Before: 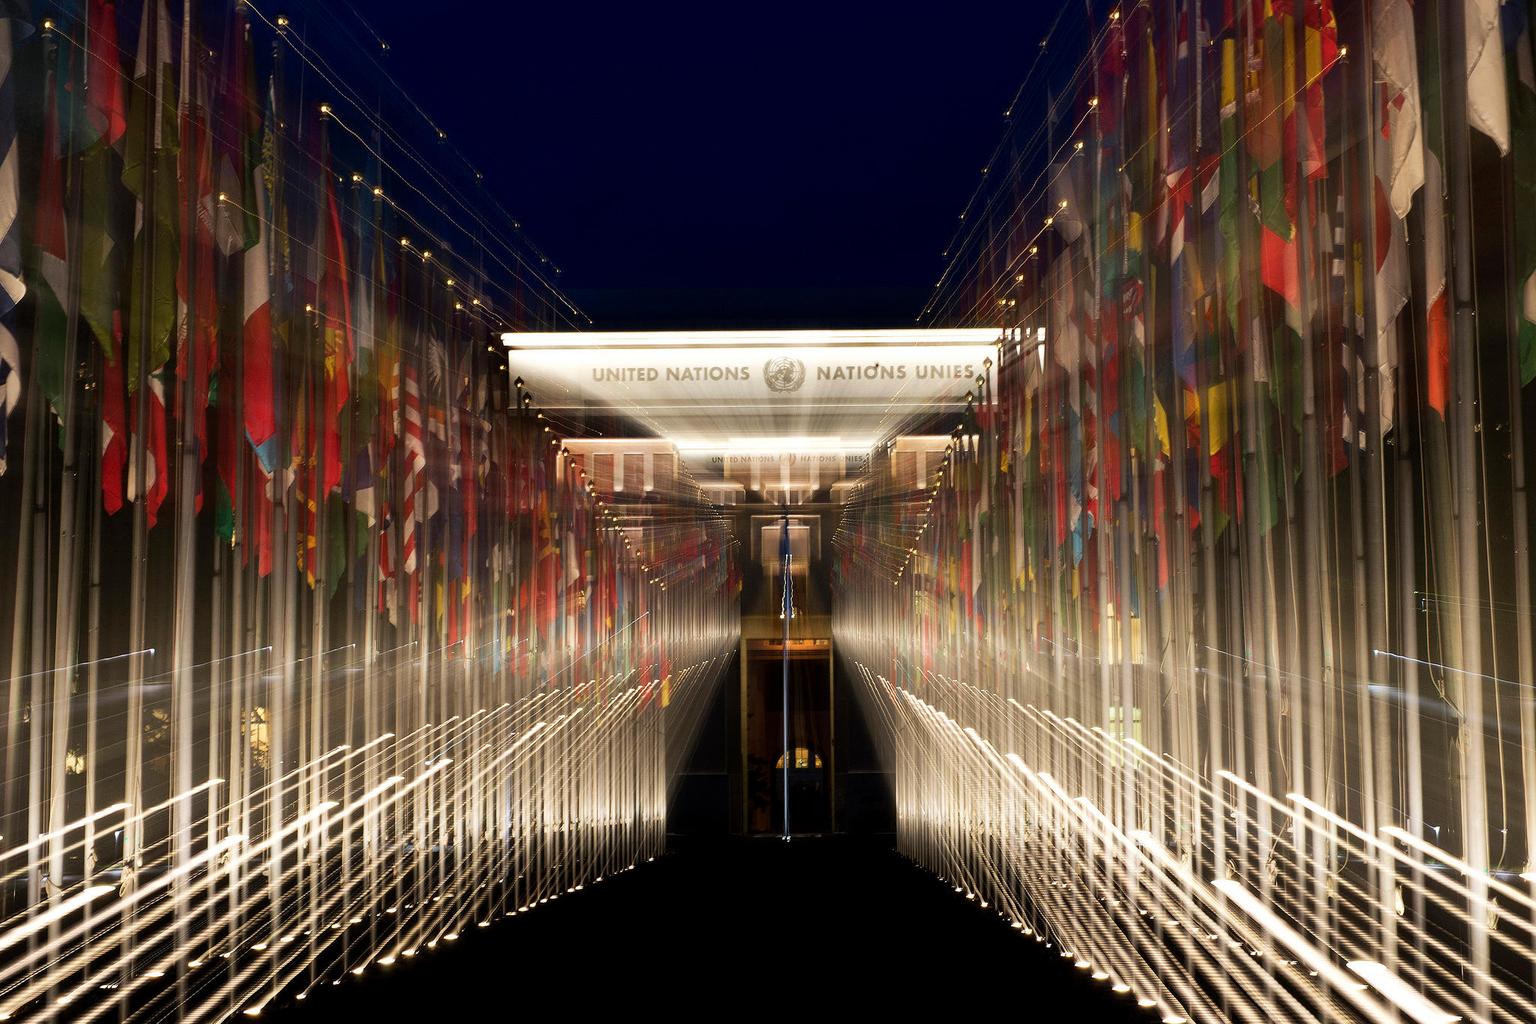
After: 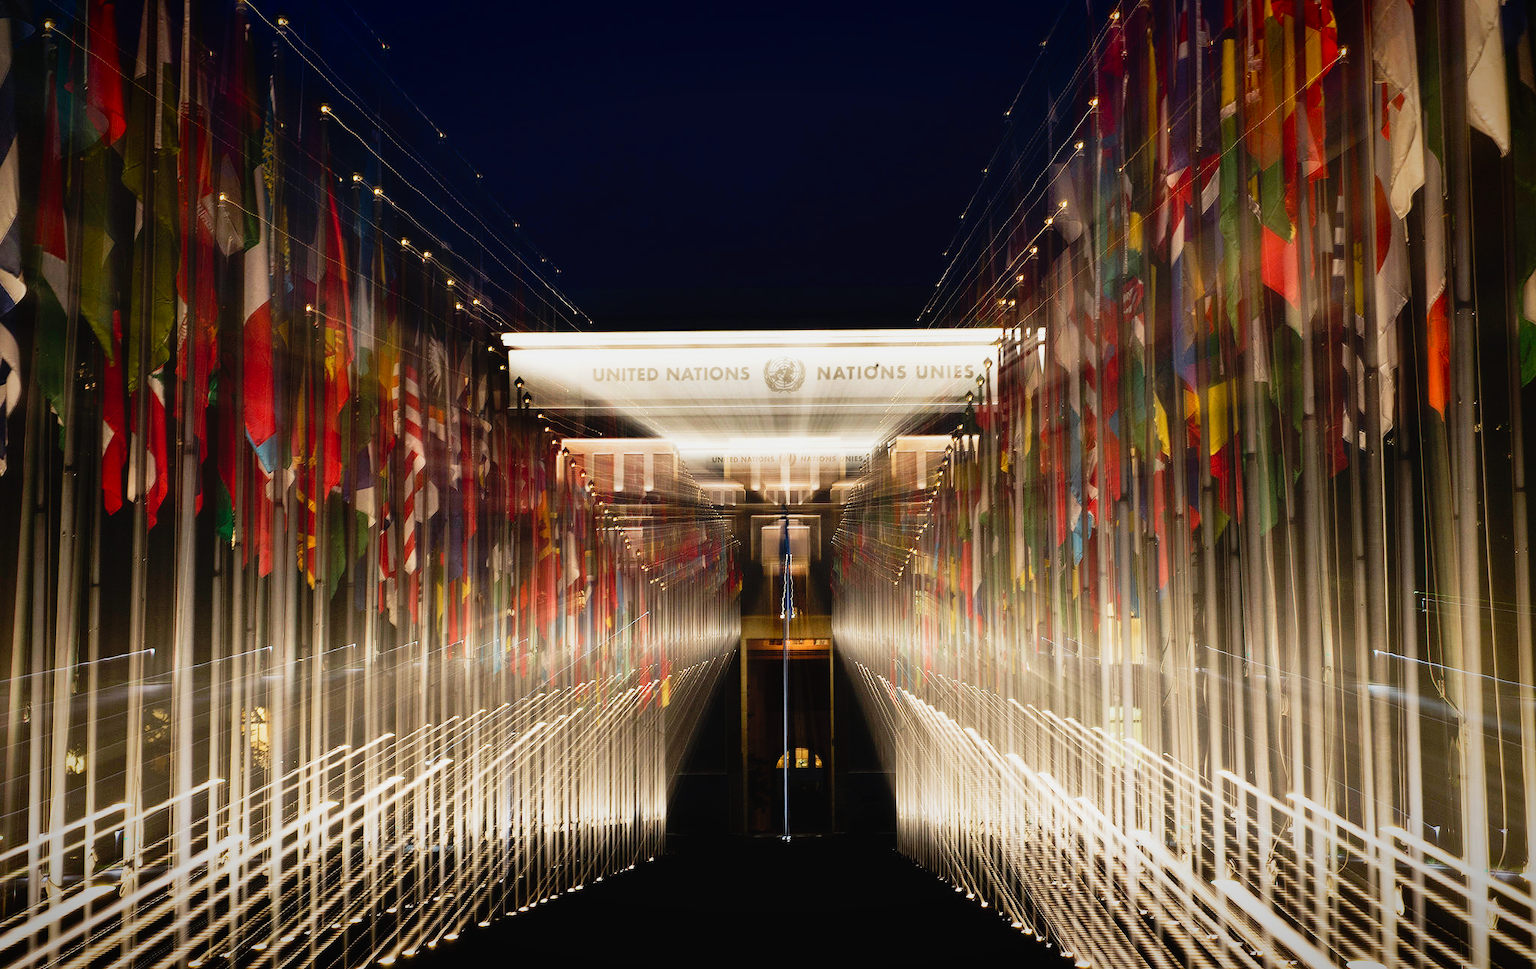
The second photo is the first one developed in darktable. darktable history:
vignetting: saturation 0.378, automatic ratio true, unbound false
crop and rotate: top 0.01%, bottom 5.203%
tone curve: curves: ch0 [(0, 0.022) (0.114, 0.088) (0.282, 0.316) (0.446, 0.511) (0.613, 0.693) (0.786, 0.843) (0.999, 0.949)]; ch1 [(0, 0) (0.395, 0.343) (0.463, 0.427) (0.486, 0.474) (0.503, 0.5) (0.535, 0.522) (0.555, 0.546) (0.594, 0.614) (0.755, 0.793) (1, 1)]; ch2 [(0, 0) (0.369, 0.388) (0.449, 0.431) (0.501, 0.5) (0.528, 0.517) (0.561, 0.59) (0.612, 0.646) (0.697, 0.721) (1, 1)], preserve colors none
